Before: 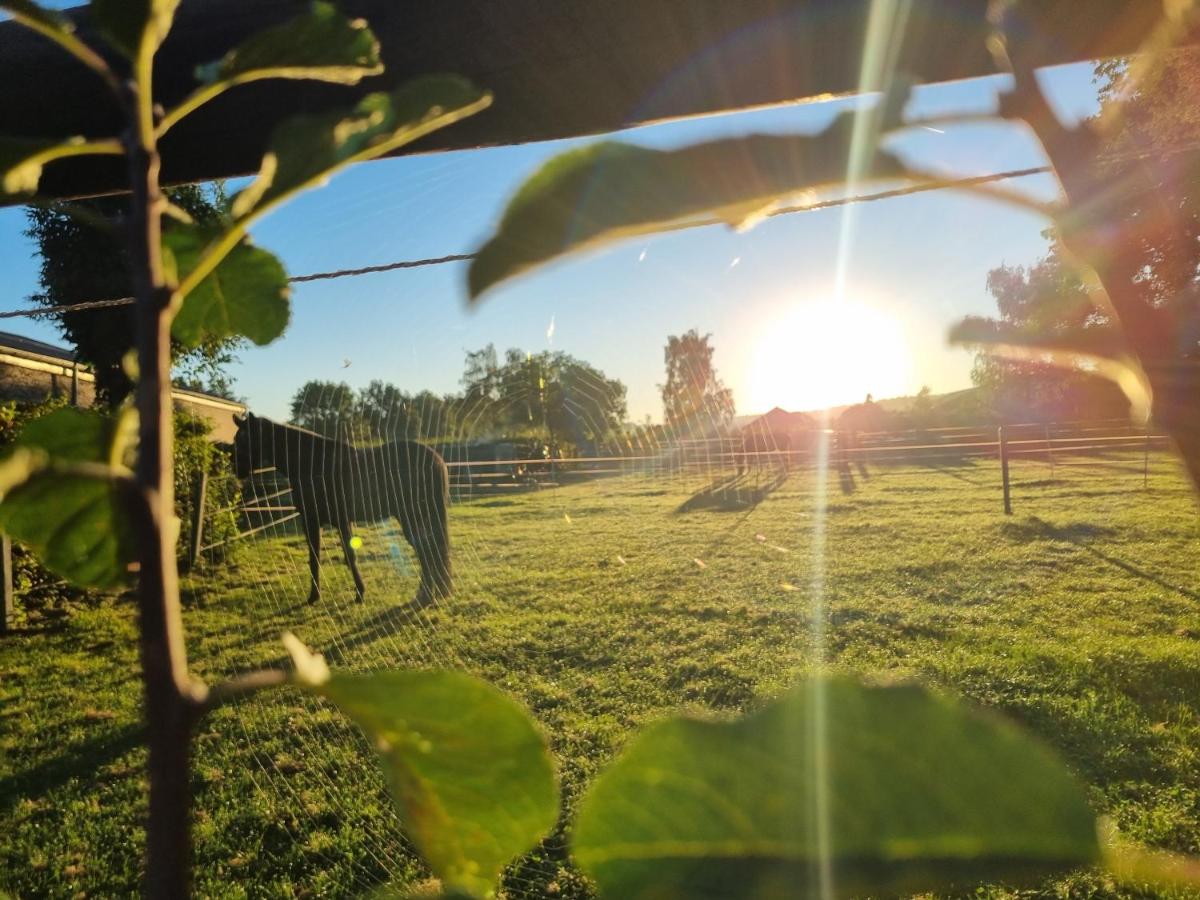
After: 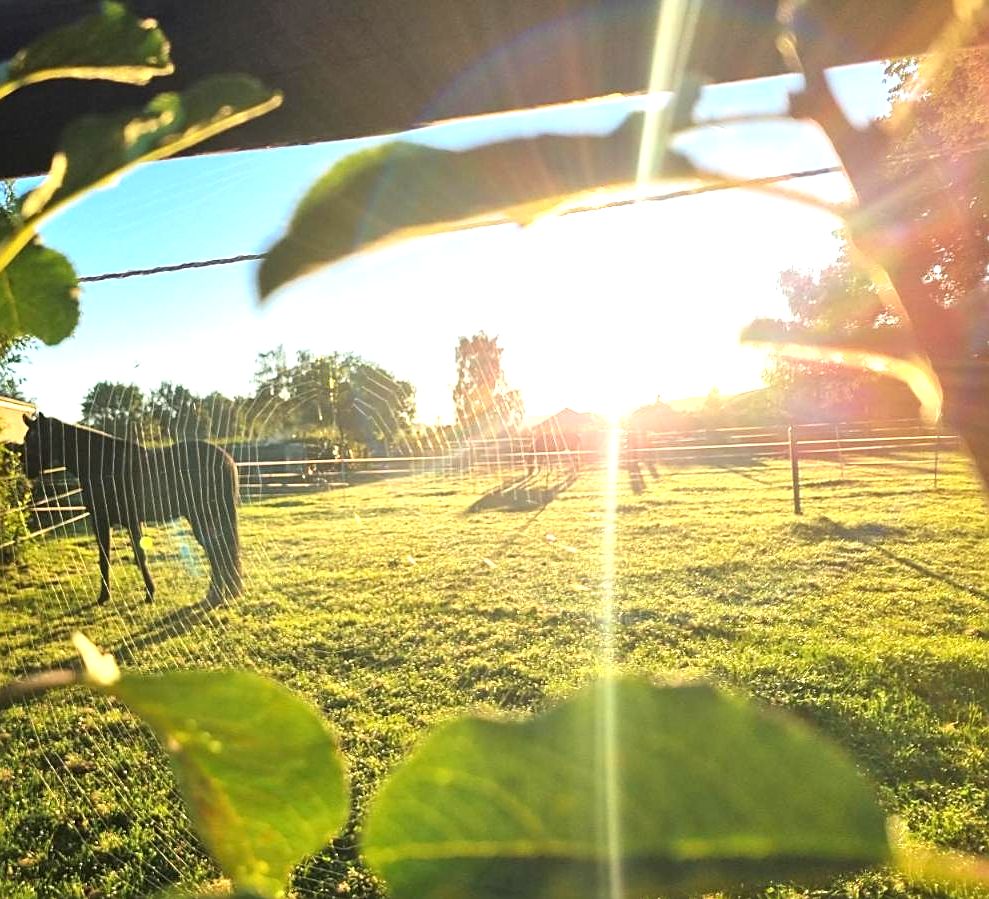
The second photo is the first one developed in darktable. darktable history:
exposure: black level correction 0, exposure 1.099 EV, compensate highlight preservation false
crop: left 17.543%, bottom 0.039%
sharpen: on, module defaults
